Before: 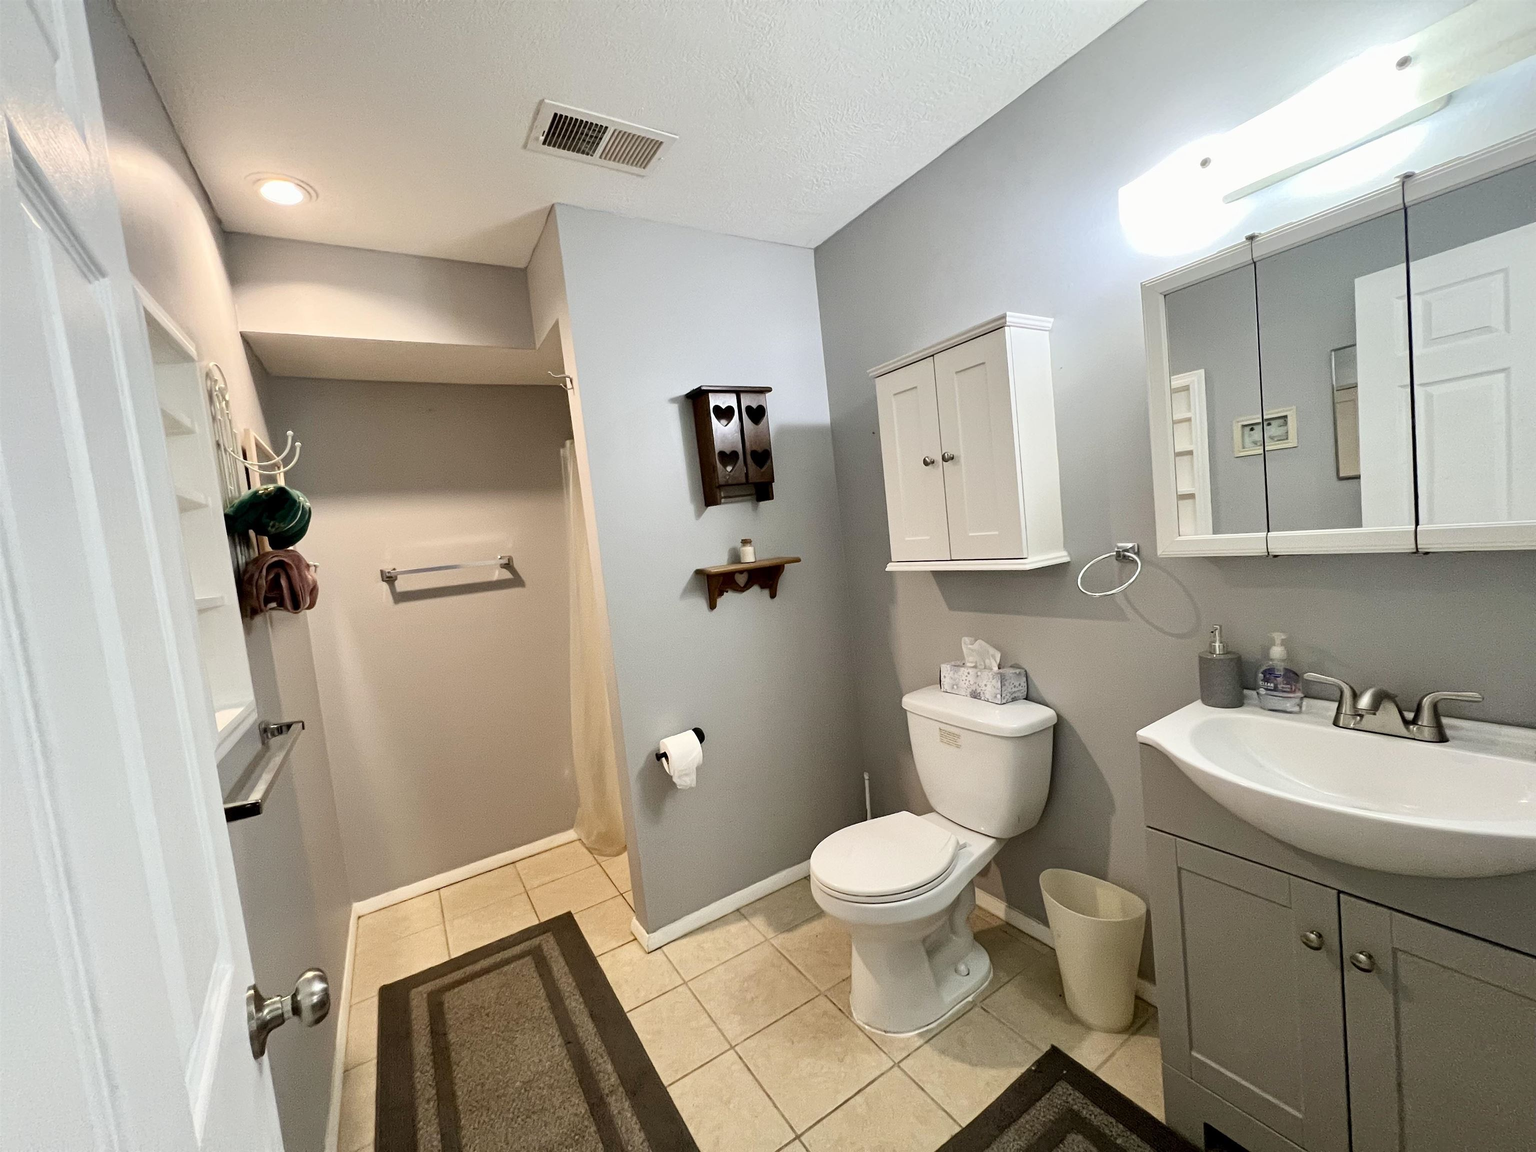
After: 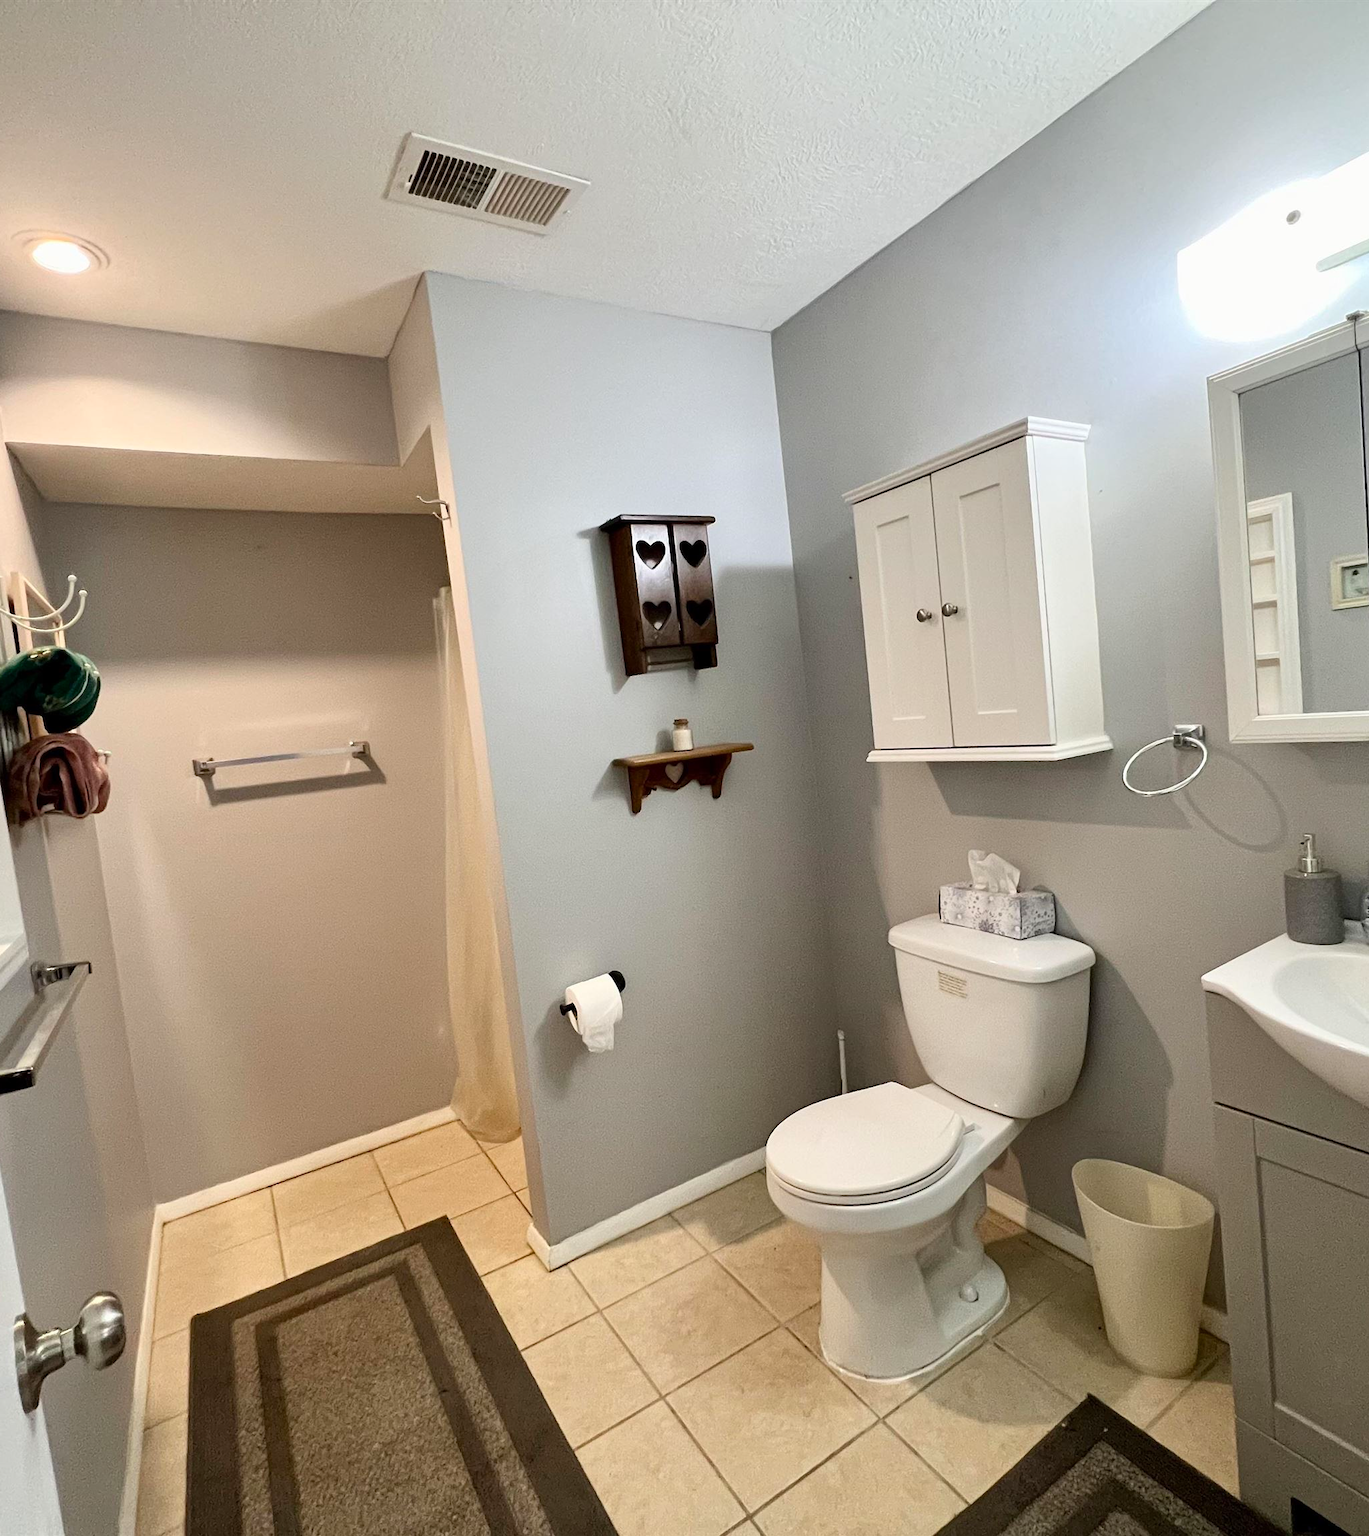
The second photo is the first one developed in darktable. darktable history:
crop: left 15.373%, right 17.761%
